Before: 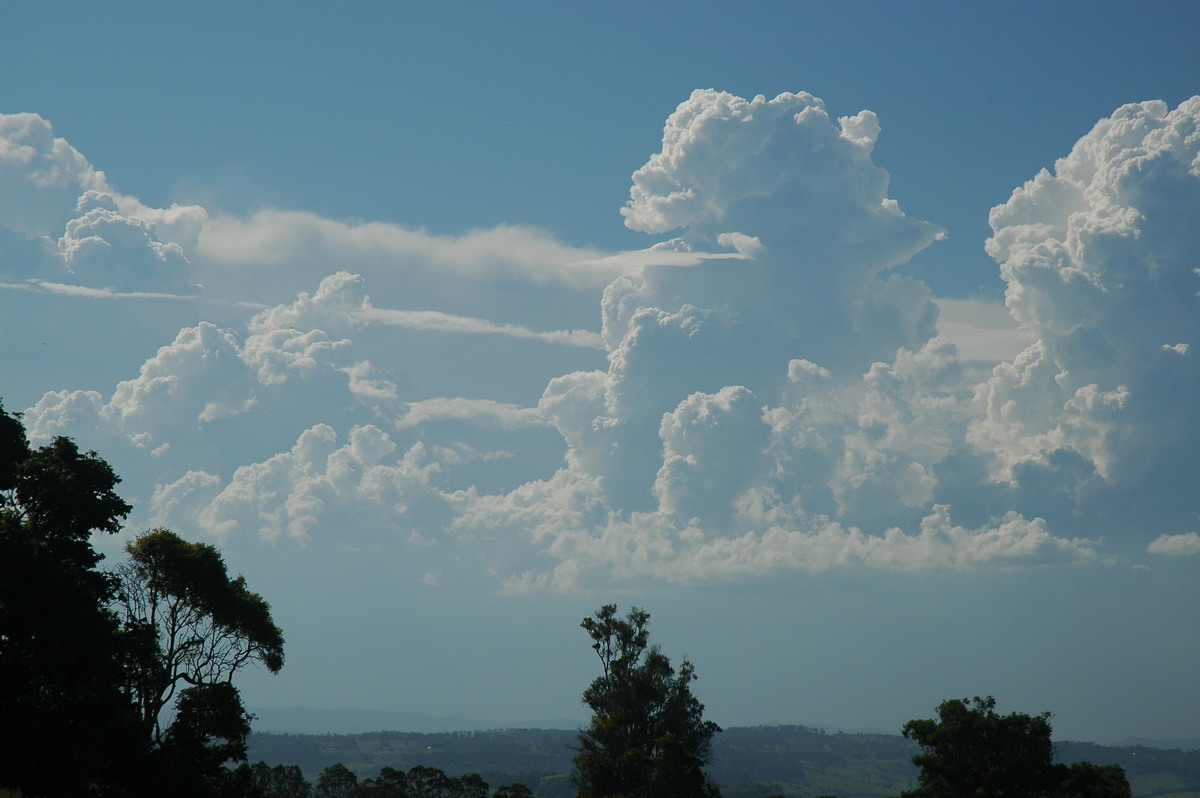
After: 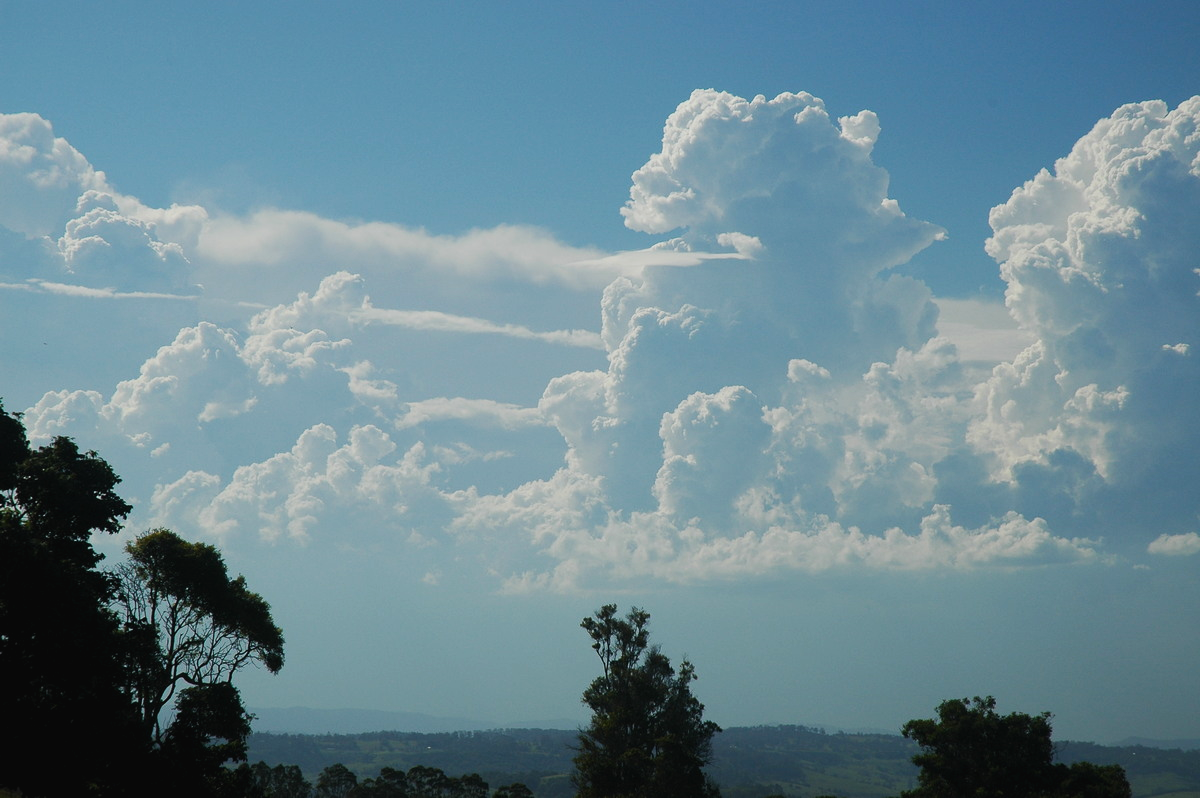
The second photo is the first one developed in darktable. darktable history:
tone curve: curves: ch0 [(0.016, 0.023) (0.248, 0.252) (0.732, 0.797) (1, 1)], preserve colors none
